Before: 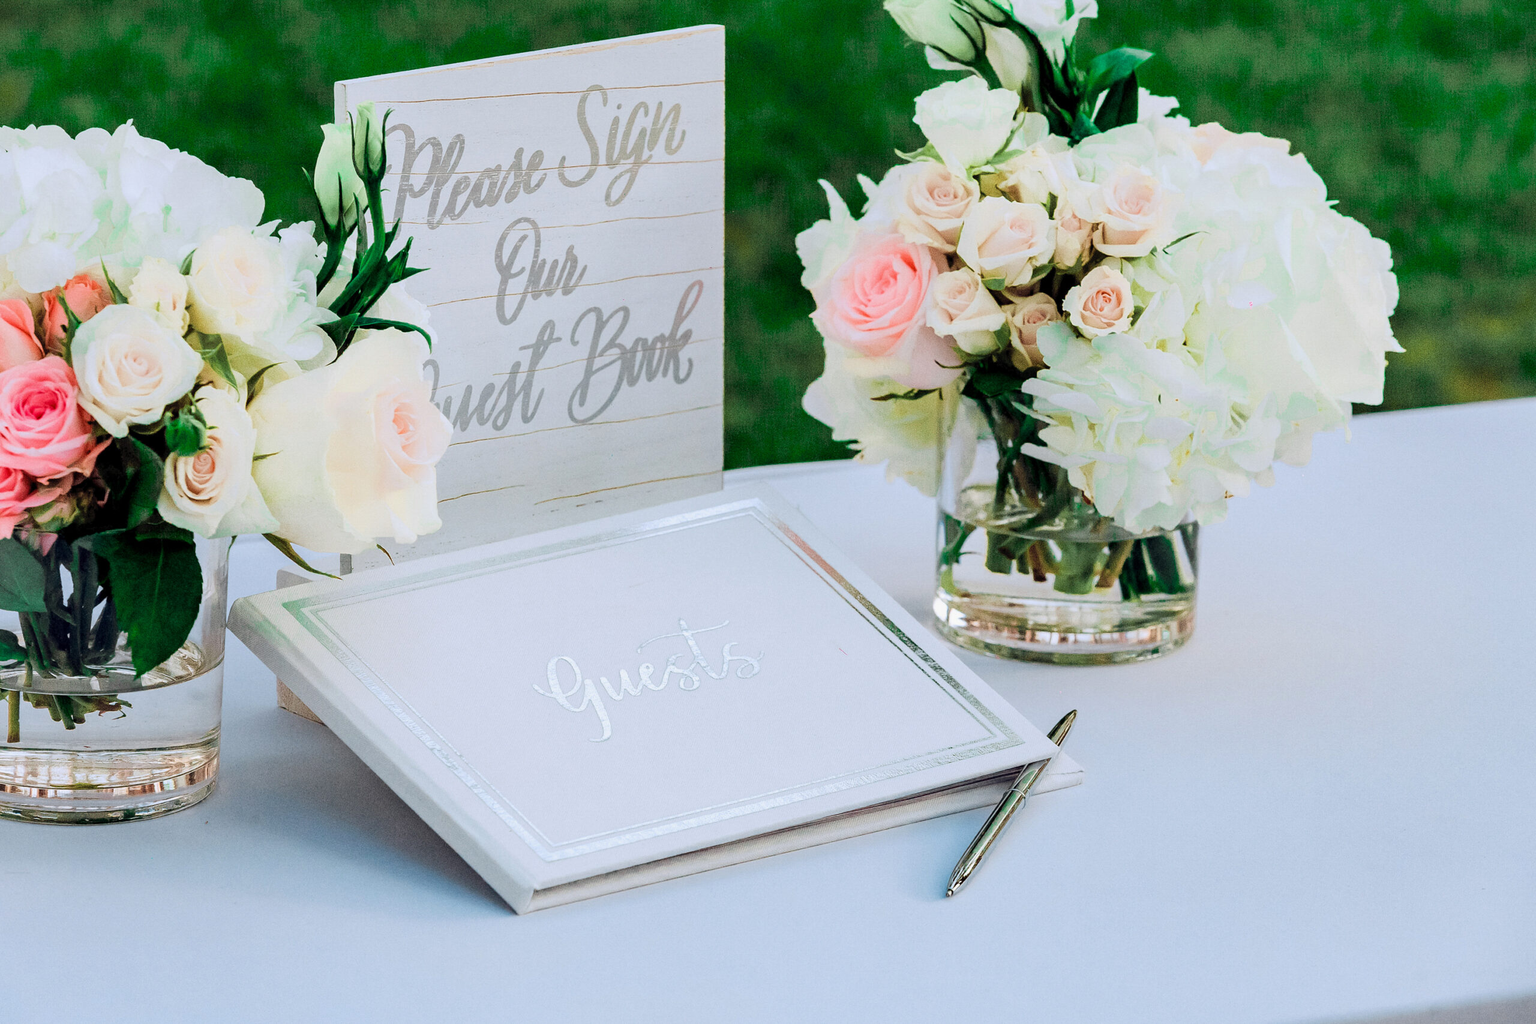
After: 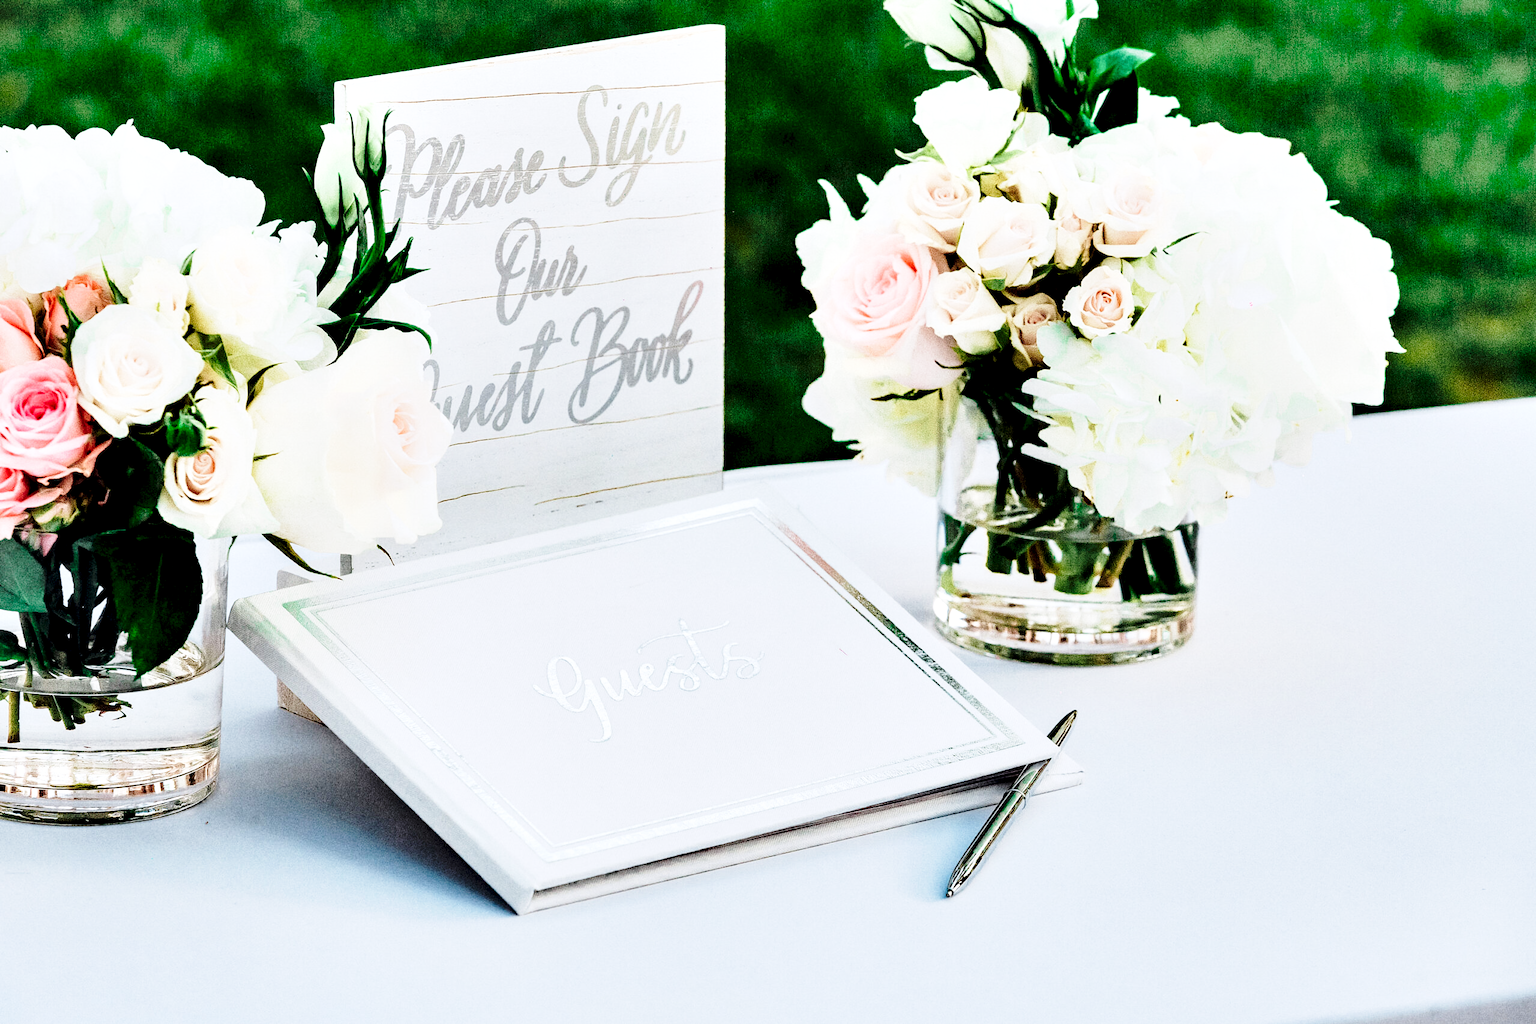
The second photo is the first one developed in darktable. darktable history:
base curve: curves: ch0 [(0, 0) (0.028, 0.03) (0.121, 0.232) (0.46, 0.748) (0.859, 0.968) (1, 1)], preserve colors none
tone equalizer: on, module defaults
contrast equalizer: octaves 7, y [[0.609, 0.611, 0.615, 0.613, 0.607, 0.603], [0.504, 0.498, 0.496, 0.499, 0.506, 0.516], [0 ×6], [0 ×6], [0 ×6]]
color zones: curves: ch1 [(0, 0.469) (0.01, 0.469) (0.12, 0.446) (0.248, 0.469) (0.5, 0.5) (0.748, 0.5) (0.99, 0.469) (1, 0.469)]
